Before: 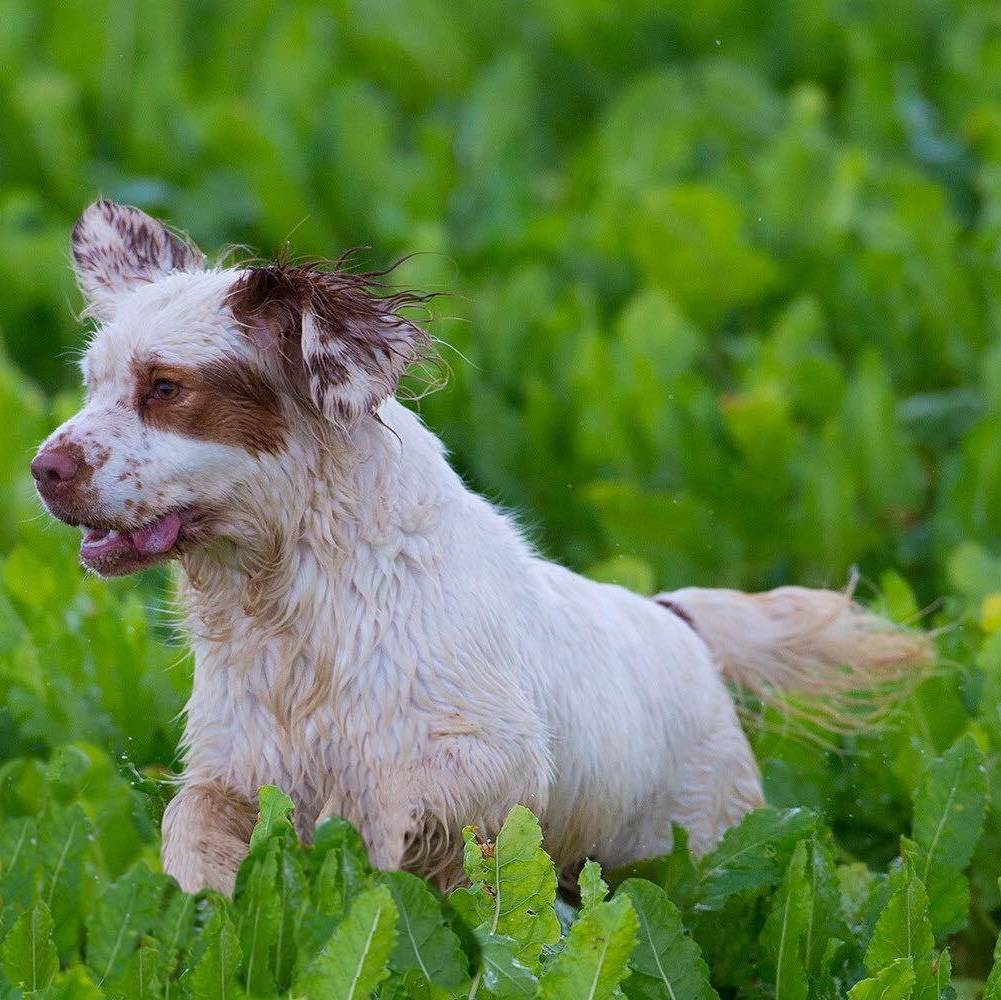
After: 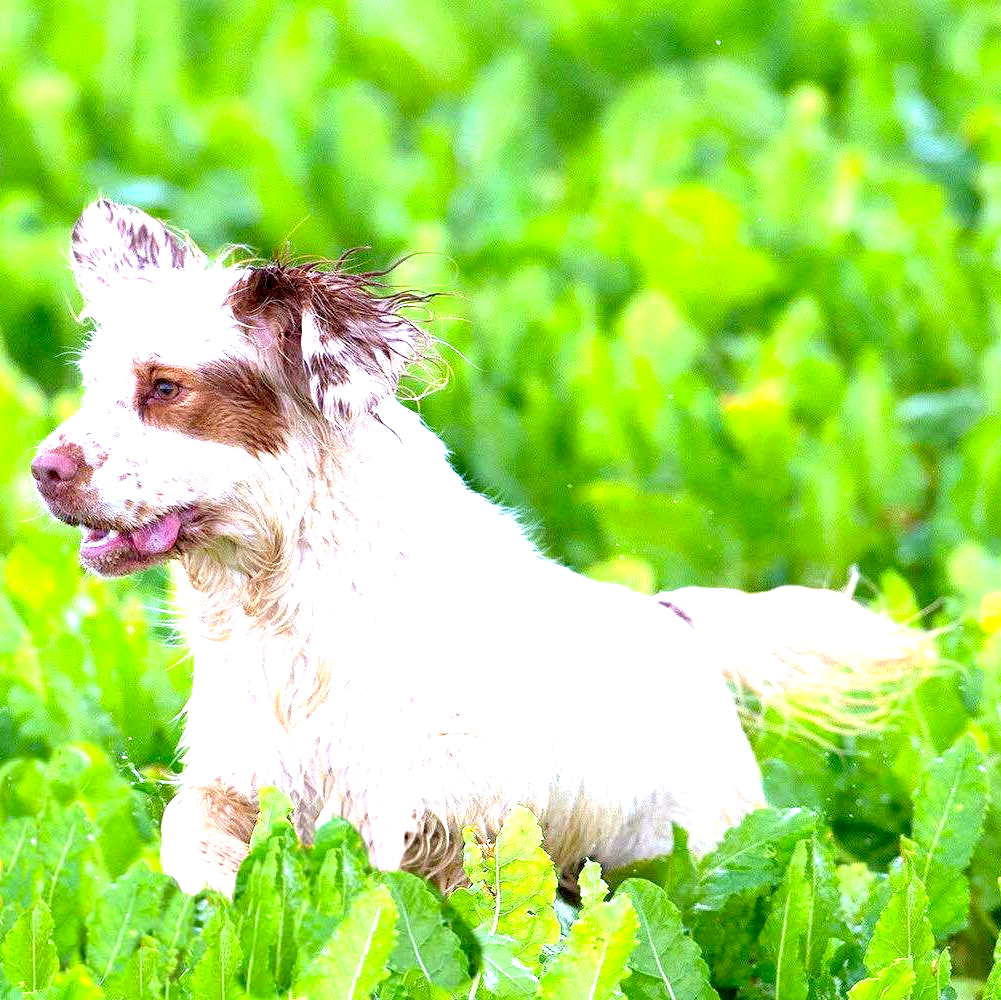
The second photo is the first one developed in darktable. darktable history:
exposure: black level correction 0.005, exposure 2.076 EV, compensate exposure bias true, compensate highlight preservation false
